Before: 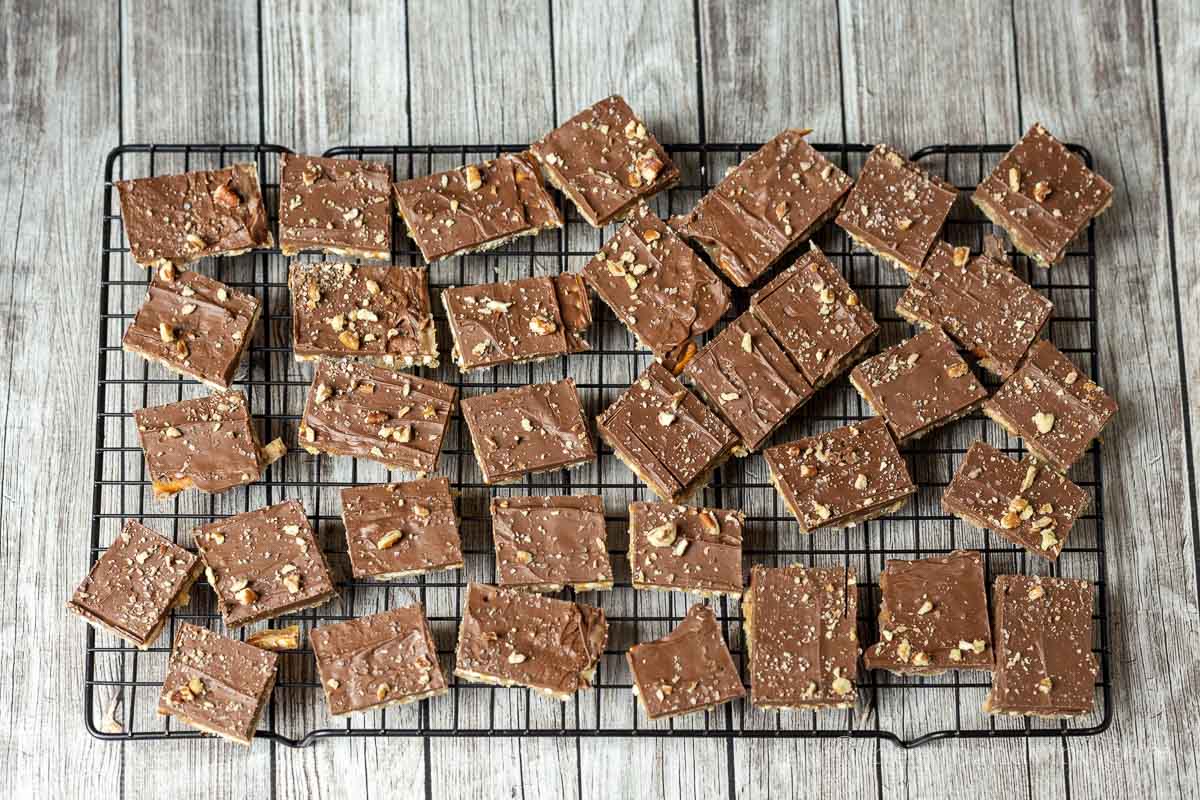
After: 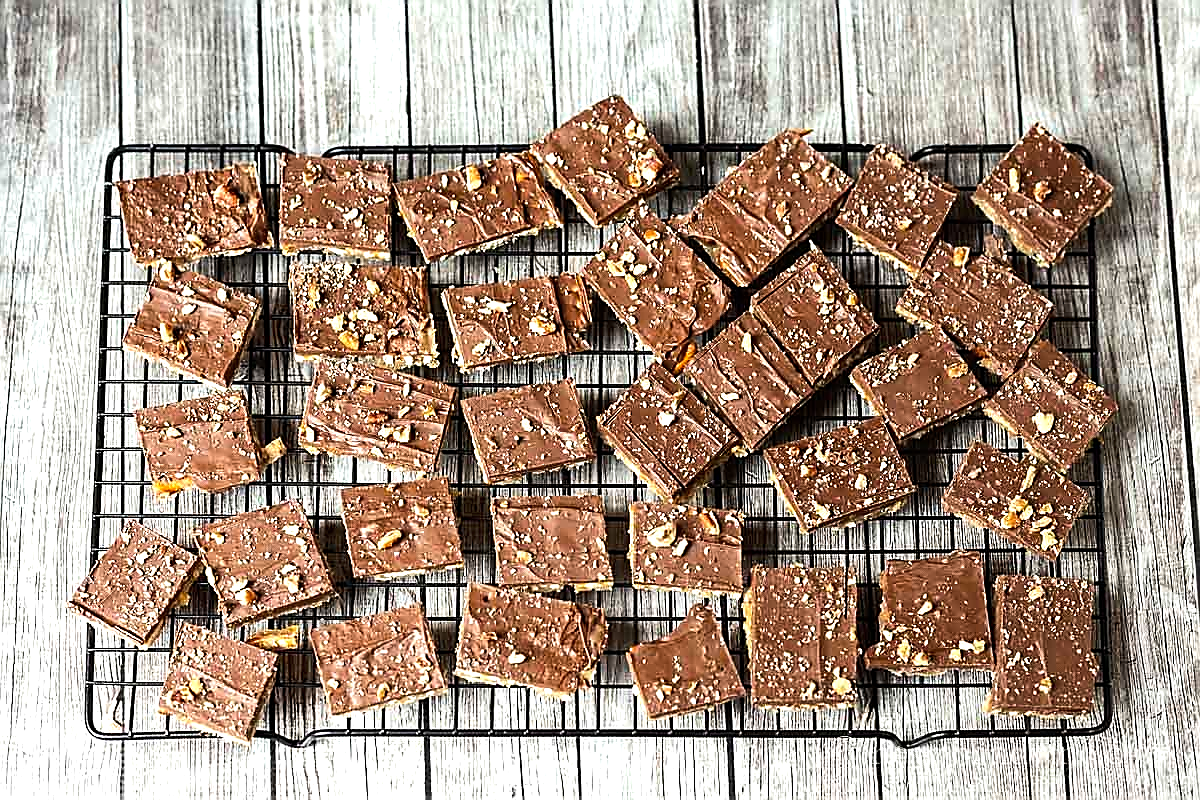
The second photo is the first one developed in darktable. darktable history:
tone equalizer: -8 EV -0.75 EV, -7 EV -0.7 EV, -6 EV -0.6 EV, -5 EV -0.4 EV, -3 EV 0.4 EV, -2 EV 0.6 EV, -1 EV 0.7 EV, +0 EV 0.75 EV, edges refinement/feathering 500, mask exposure compensation -1.57 EV, preserve details no
sharpen: radius 1.4, amount 1.25, threshold 0.7
